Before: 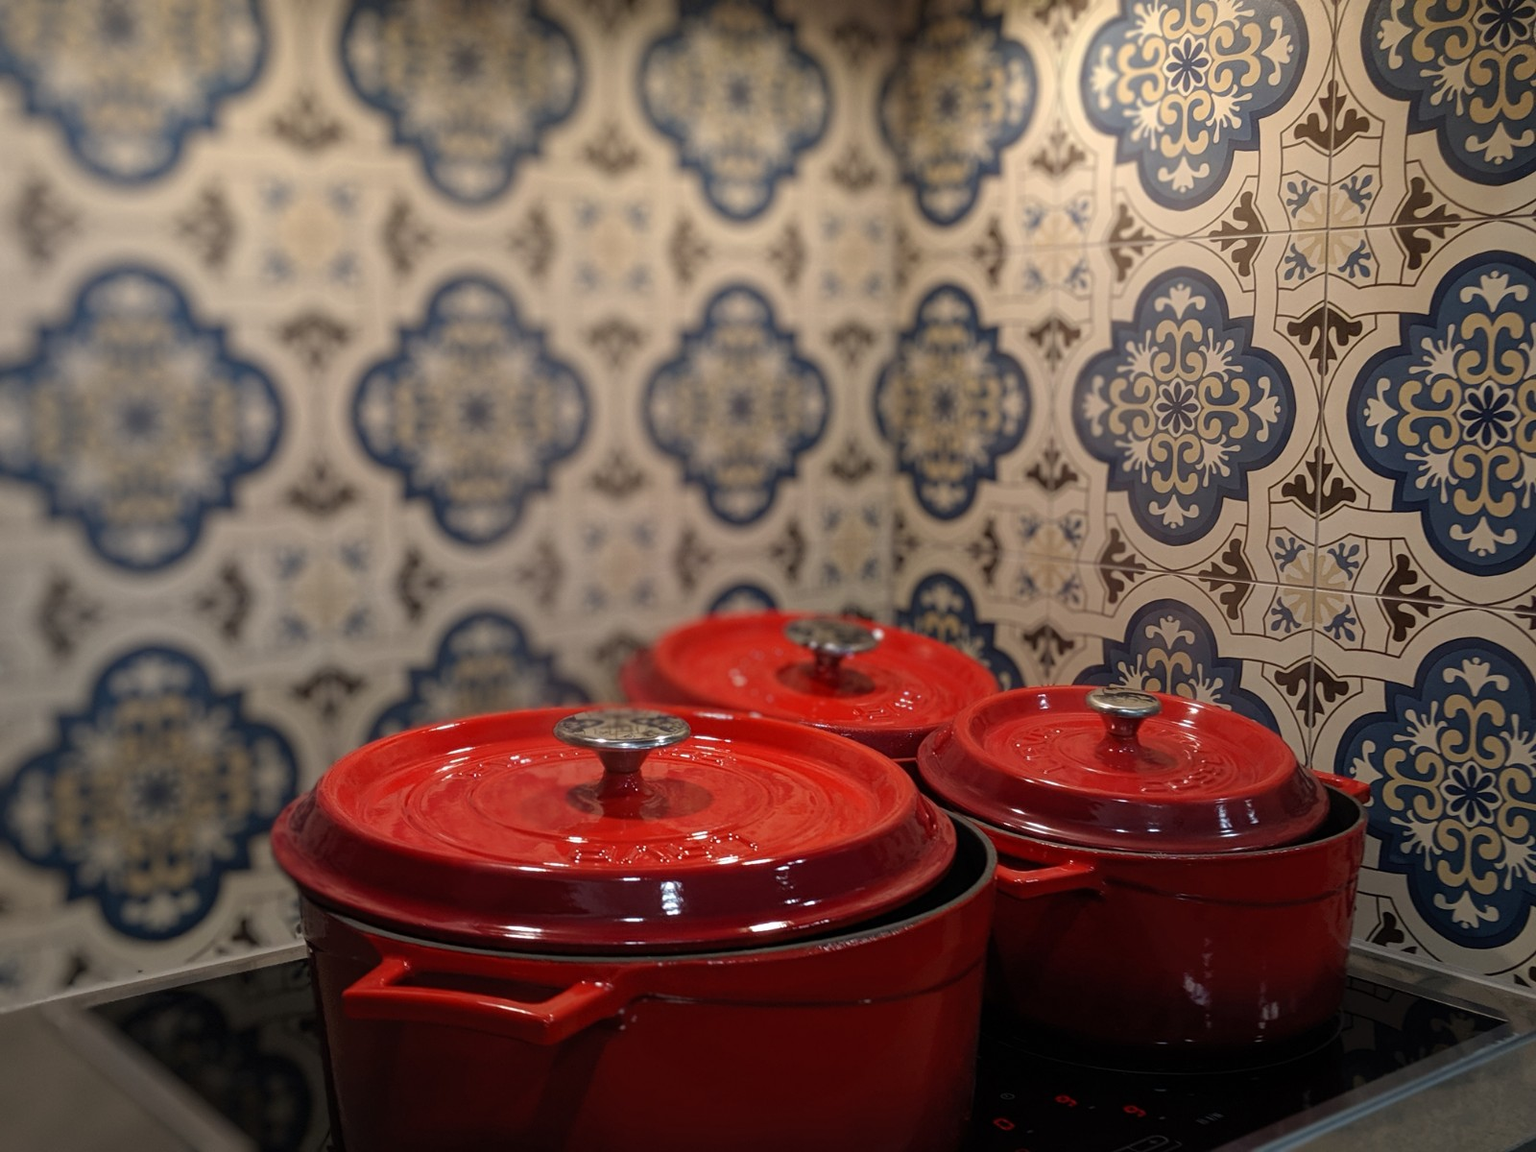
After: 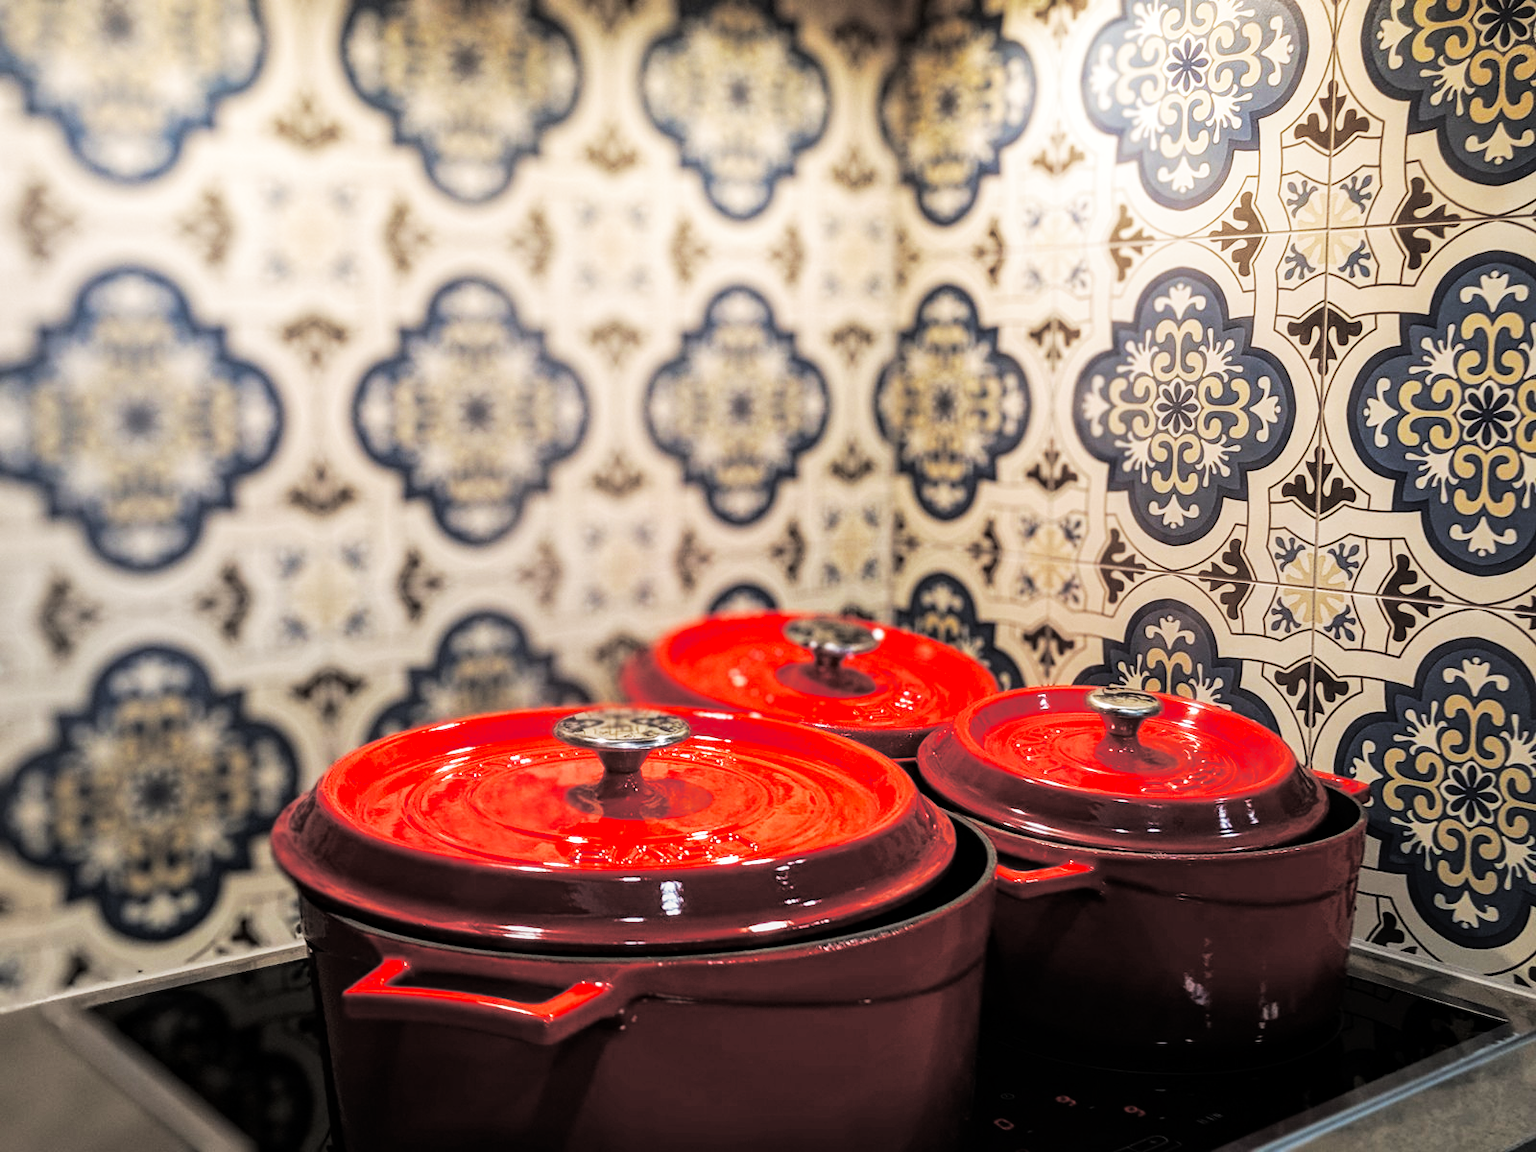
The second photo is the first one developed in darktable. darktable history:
white balance: emerald 1
base curve: curves: ch0 [(0, 0) (0.007, 0.004) (0.027, 0.03) (0.046, 0.07) (0.207, 0.54) (0.442, 0.872) (0.673, 0.972) (1, 1)], preserve colors none
local contrast: on, module defaults
split-toning: shadows › hue 36°, shadows › saturation 0.05, highlights › hue 10.8°, highlights › saturation 0.15, compress 40%
